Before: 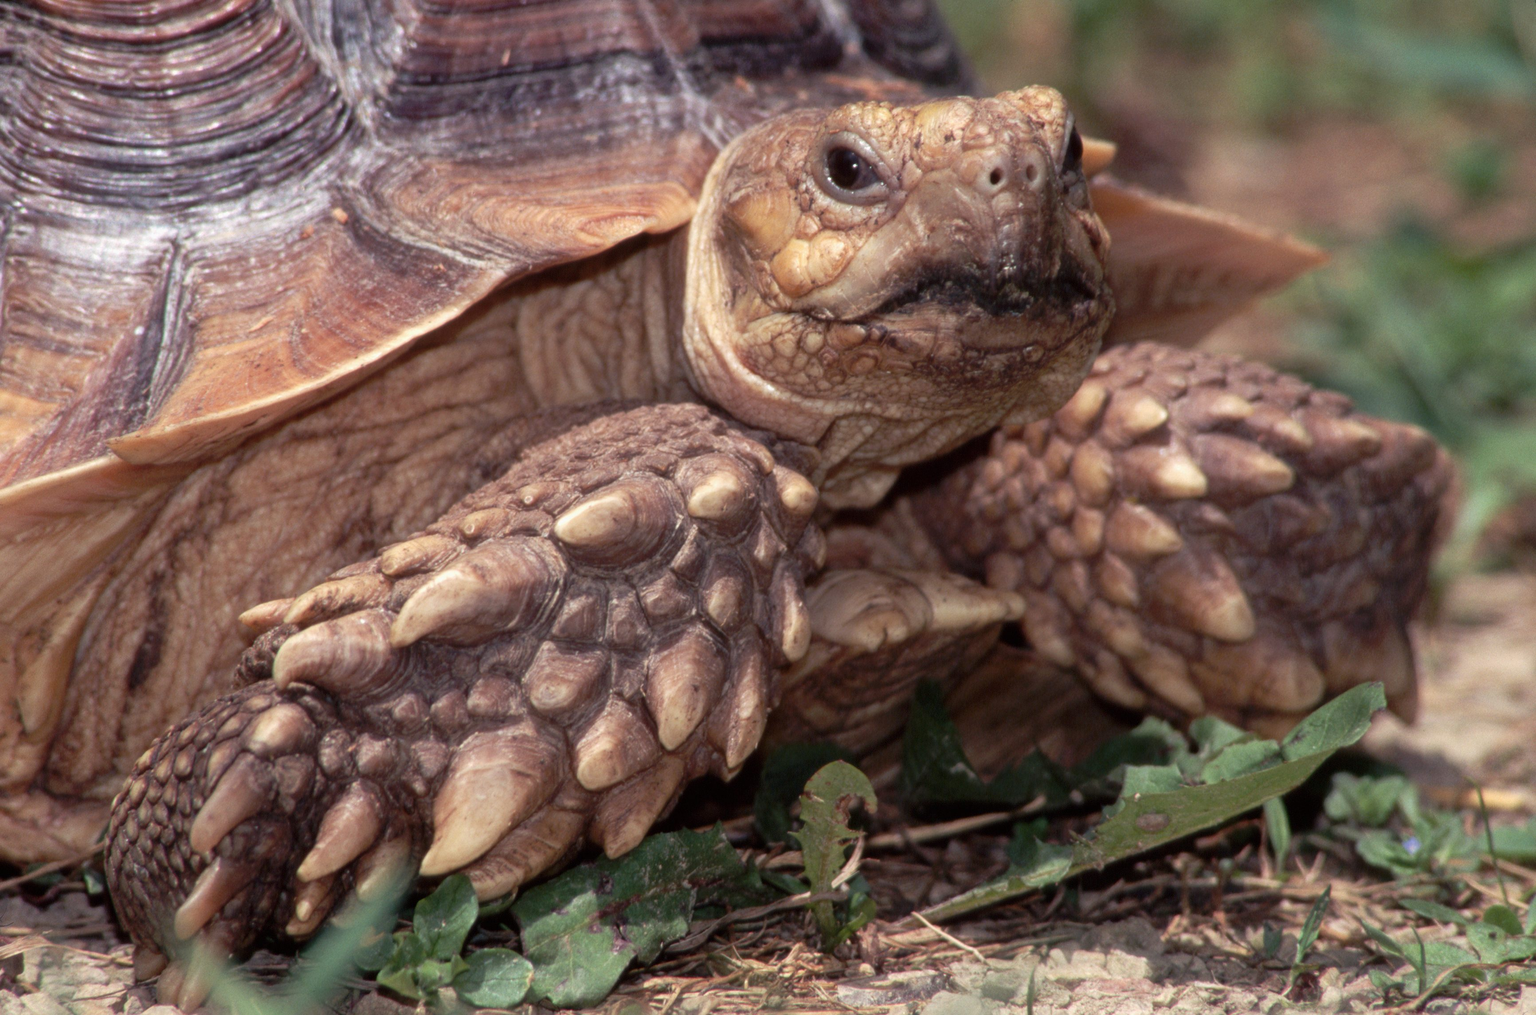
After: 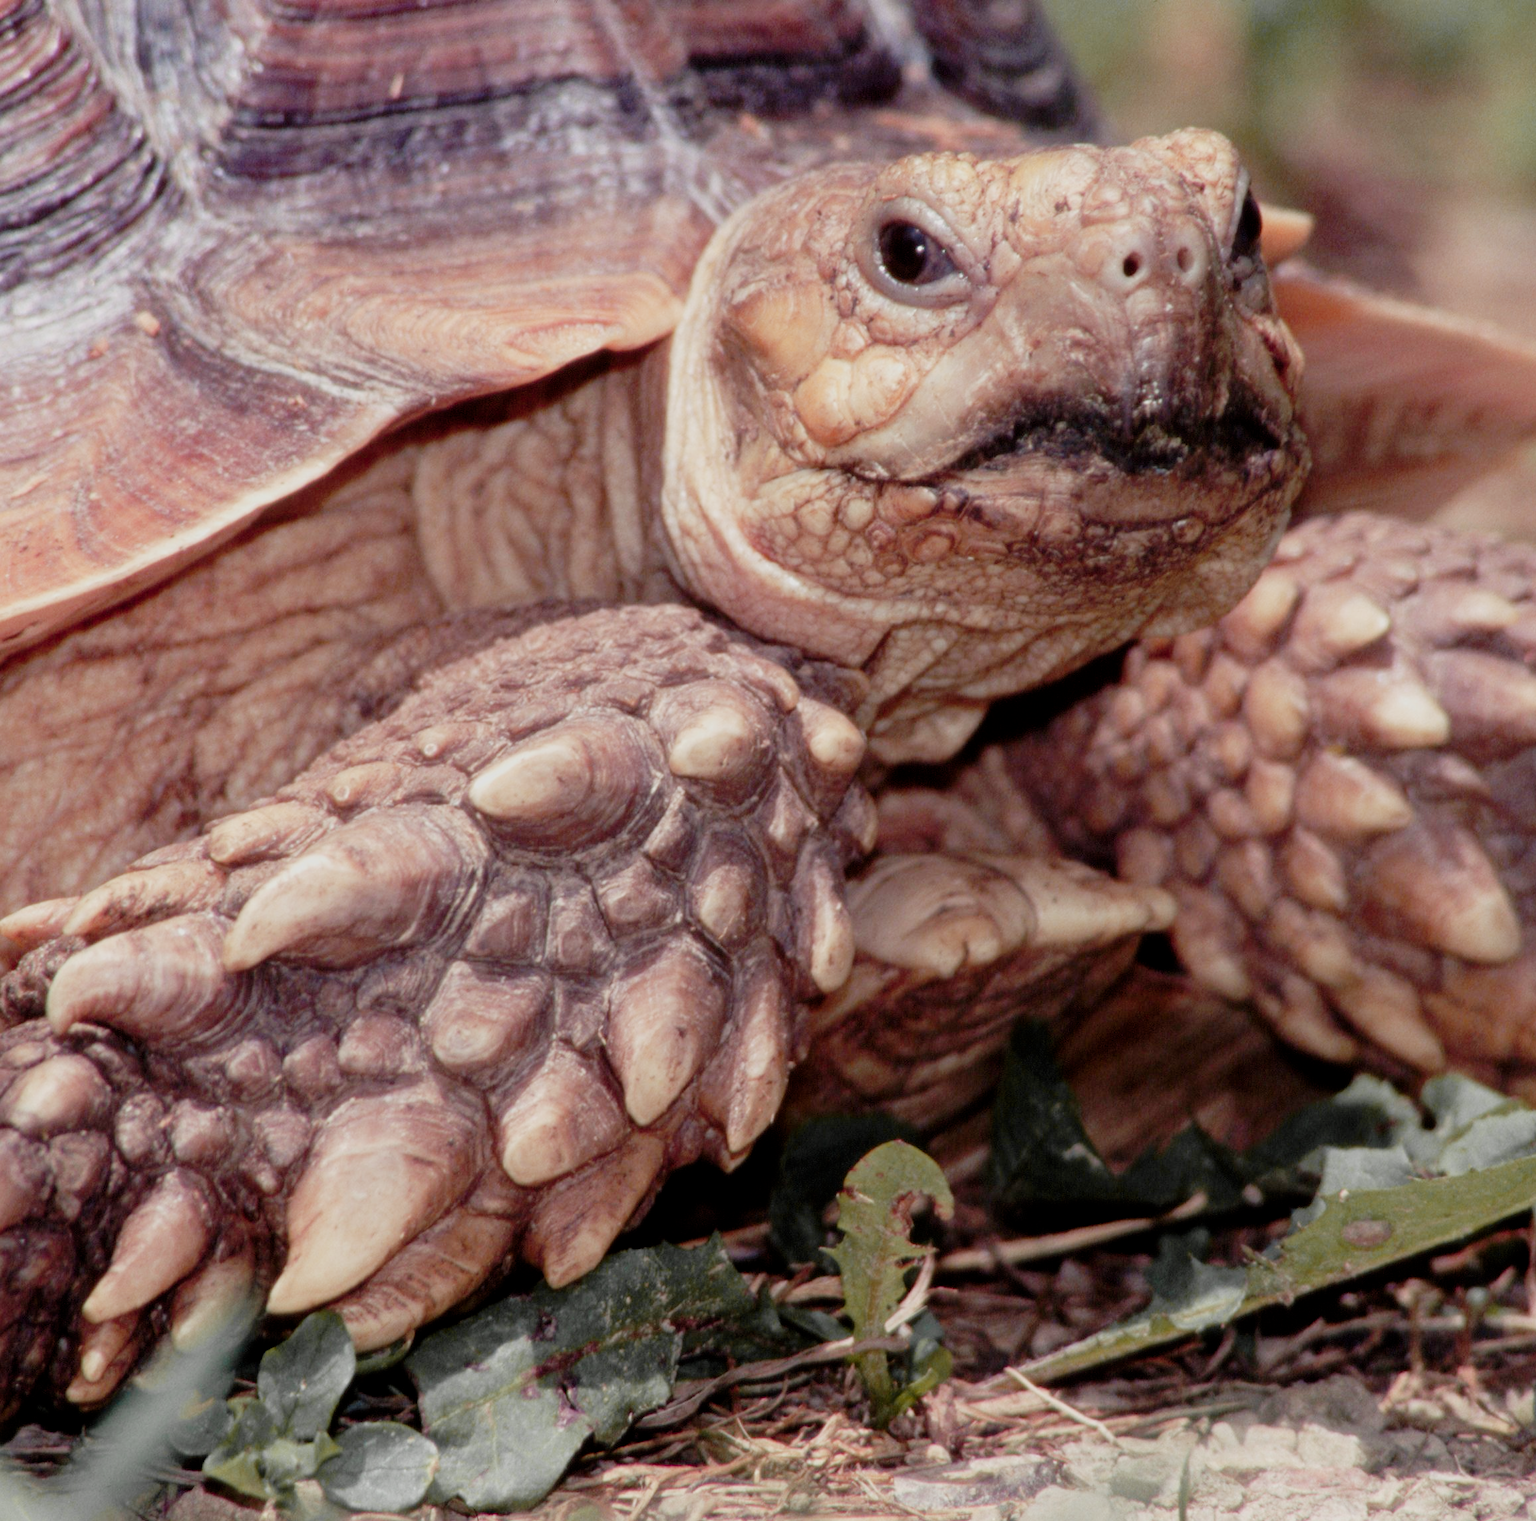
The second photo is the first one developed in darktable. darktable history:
tone equalizer: on, module defaults
crop and rotate: left 15.754%, right 17.579%
filmic rgb: middle gray luminance 30%, black relative exposure -9 EV, white relative exposure 7 EV, threshold 6 EV, target black luminance 0%, hardness 2.94, latitude 2.04%, contrast 0.963, highlights saturation mix 5%, shadows ↔ highlights balance 12.16%, add noise in highlights 0, preserve chrominance no, color science v3 (2019), use custom middle-gray values true, iterations of high-quality reconstruction 0, contrast in highlights soft, enable highlight reconstruction true
rgb curve: mode RGB, independent channels
color zones: curves: ch1 [(0.29, 0.492) (0.373, 0.185) (0.509, 0.481)]; ch2 [(0.25, 0.462) (0.749, 0.457)], mix 40.67%
exposure: black level correction 0, exposure 1.35 EV, compensate exposure bias true, compensate highlight preservation false
